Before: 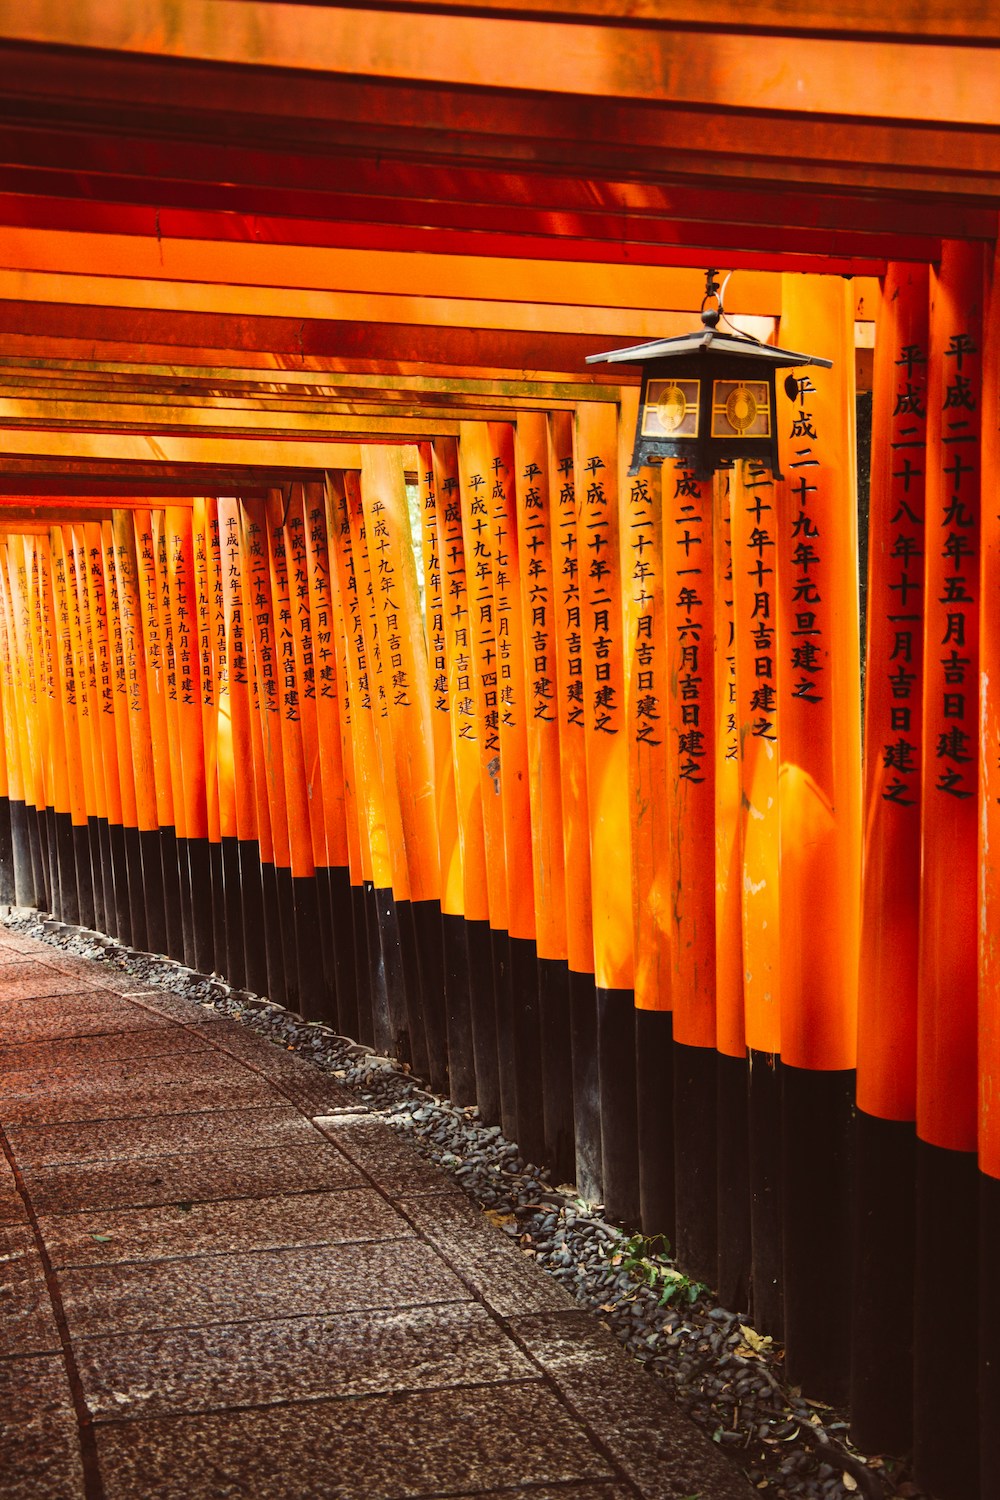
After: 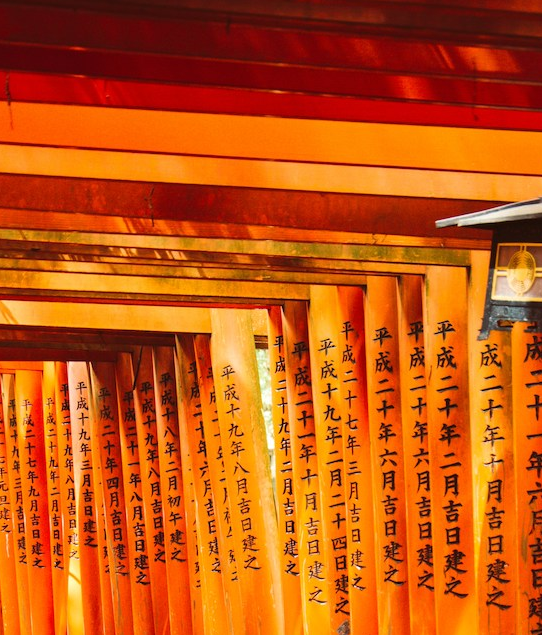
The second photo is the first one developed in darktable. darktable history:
tone equalizer: on, module defaults
crop: left 15.096%, top 9.108%, right 30.631%, bottom 48.537%
